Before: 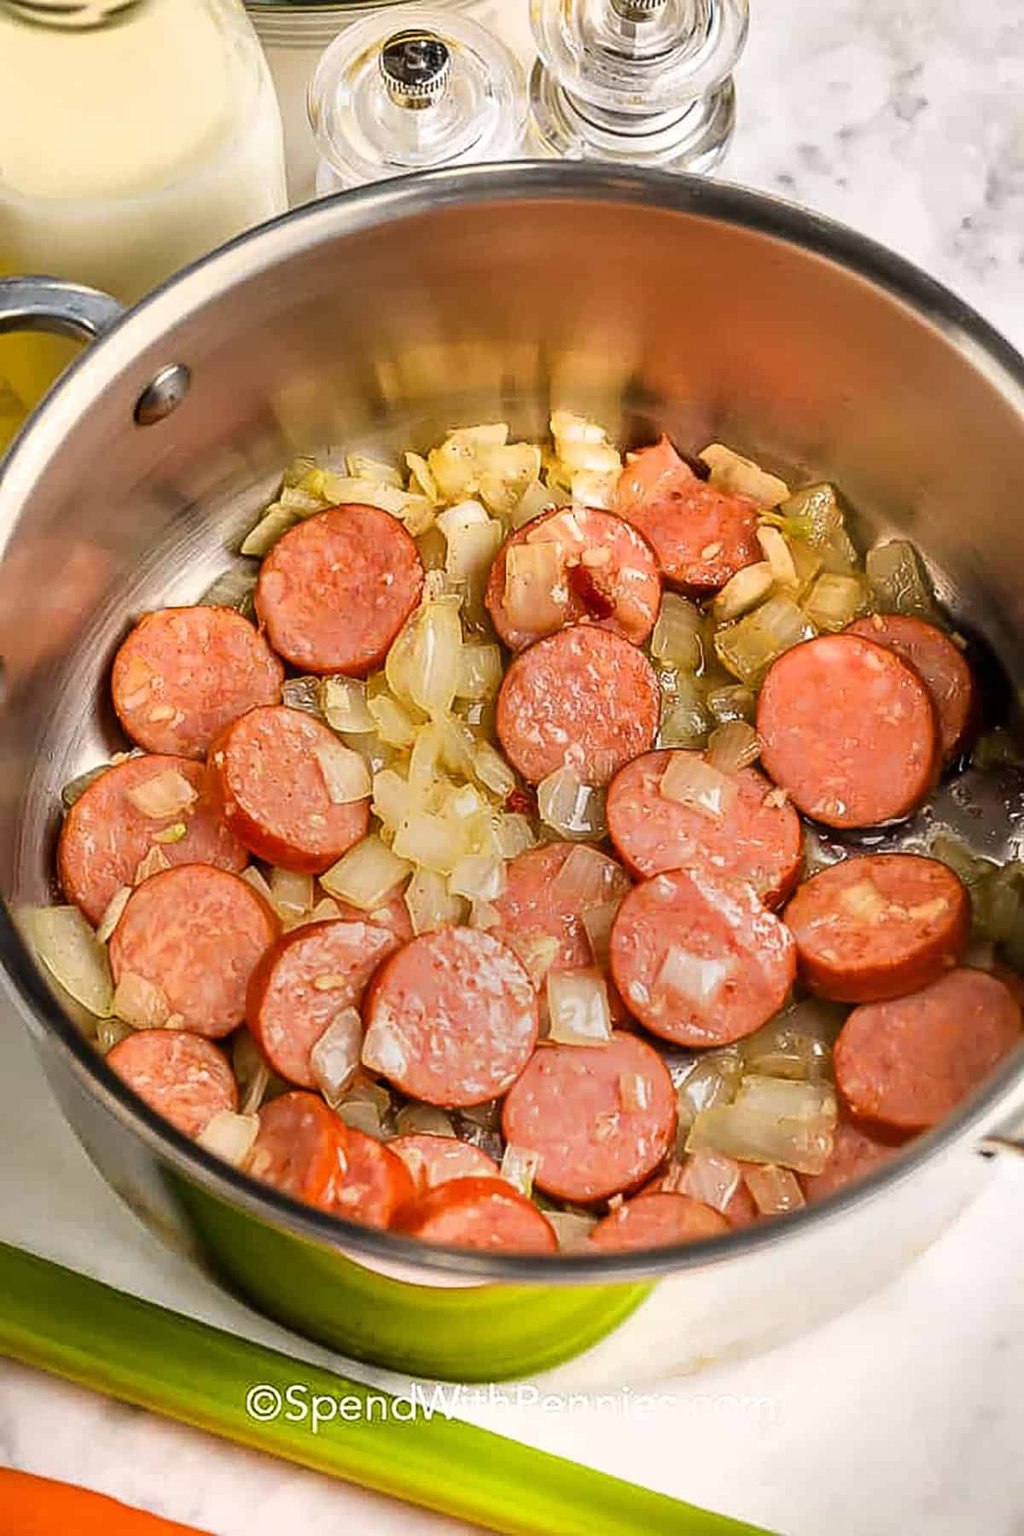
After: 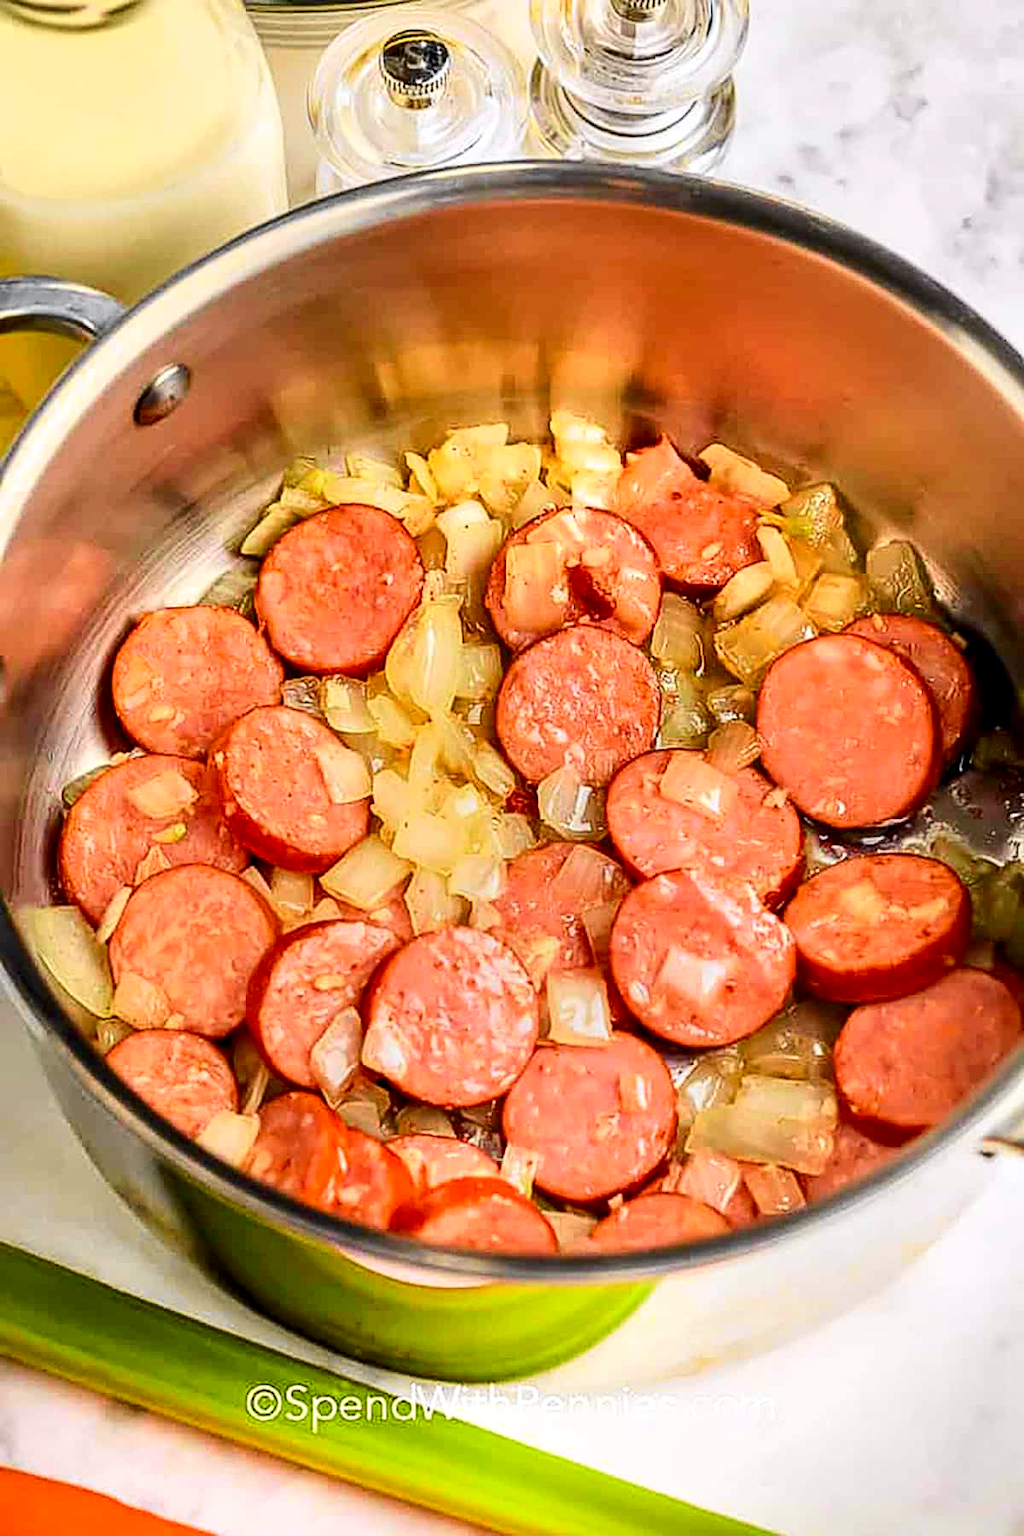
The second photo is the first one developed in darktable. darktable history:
local contrast: highlights 100%, shadows 100%, detail 131%, midtone range 0.2
tone curve: curves: ch0 [(0, 0) (0.071, 0.047) (0.266, 0.26) (0.491, 0.552) (0.753, 0.818) (1, 0.983)]; ch1 [(0, 0) (0.346, 0.307) (0.408, 0.369) (0.463, 0.443) (0.482, 0.493) (0.502, 0.5) (0.517, 0.518) (0.546, 0.576) (0.588, 0.643) (0.651, 0.709) (1, 1)]; ch2 [(0, 0) (0.346, 0.34) (0.434, 0.46) (0.485, 0.494) (0.5, 0.494) (0.517, 0.503) (0.535, 0.545) (0.583, 0.624) (0.625, 0.678) (1, 1)], color space Lab, independent channels, preserve colors none
